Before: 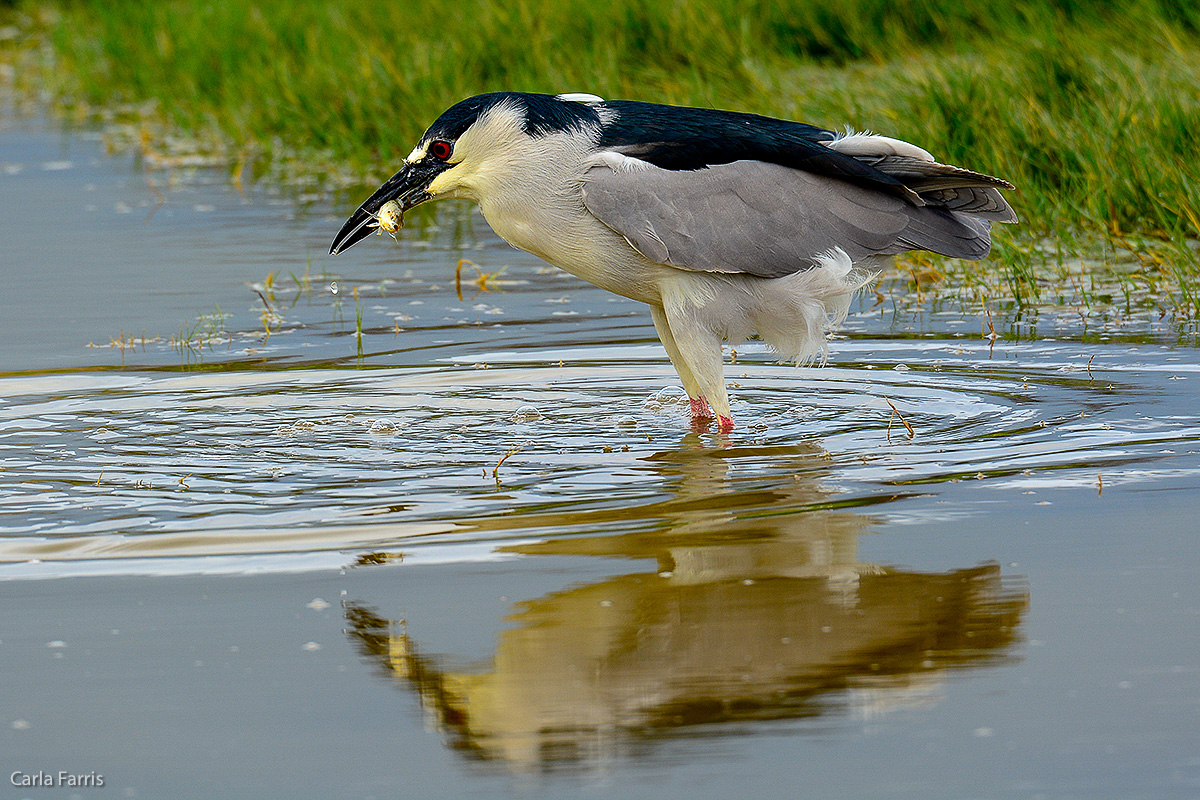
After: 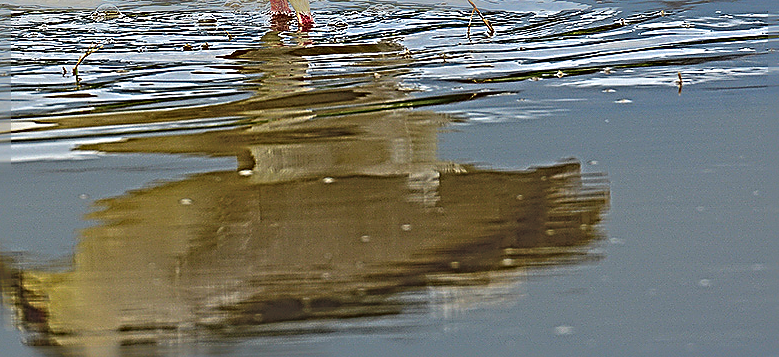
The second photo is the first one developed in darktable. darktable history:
exposure: black level correction -0.034, exposure -0.497 EV, compensate exposure bias true, compensate highlight preservation false
crop and rotate: left 35.039%, top 50.478%, bottom 4.89%
contrast brightness saturation: saturation 0.181
sharpen: radius 4.014, amount 1.987
velvia: strength 6.34%
